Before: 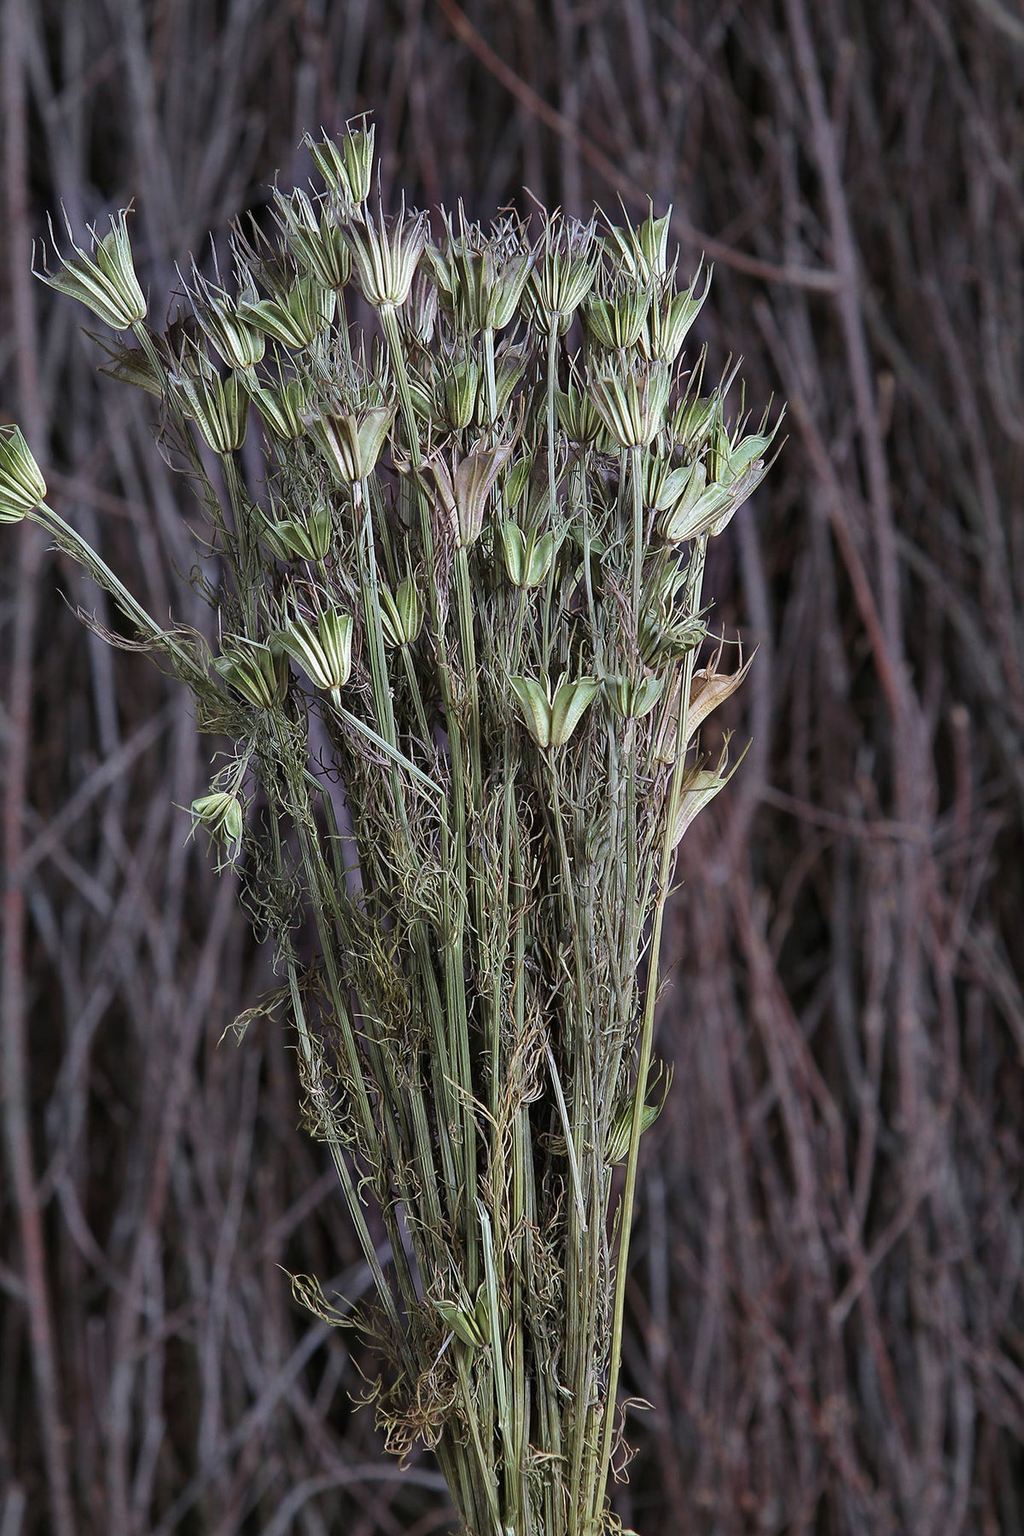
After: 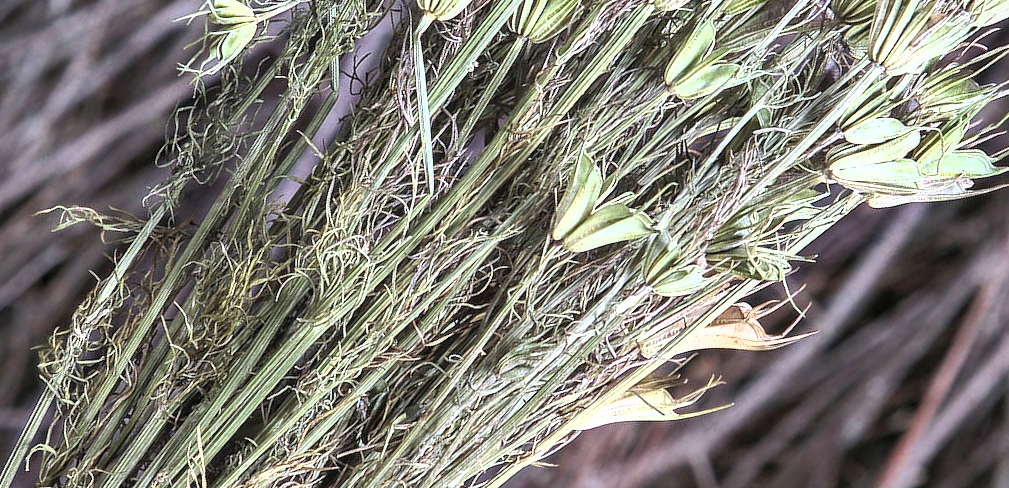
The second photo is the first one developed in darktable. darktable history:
crop and rotate: angle -45.15°, top 16.419%, right 0.948%, bottom 11.717%
exposure: exposure 0.456 EV, compensate highlight preservation false
tone curve: curves: ch0 [(0, 0) (0.003, 0.032) (0.011, 0.036) (0.025, 0.049) (0.044, 0.075) (0.069, 0.112) (0.1, 0.151) (0.136, 0.197) (0.177, 0.241) (0.224, 0.295) (0.277, 0.355) (0.335, 0.429) (0.399, 0.512) (0.468, 0.607) (0.543, 0.702) (0.623, 0.796) (0.709, 0.903) (0.801, 0.987) (0.898, 0.997) (1, 1)], color space Lab, independent channels, preserve colors none
local contrast: on, module defaults
shadows and highlights: low approximation 0.01, soften with gaussian
